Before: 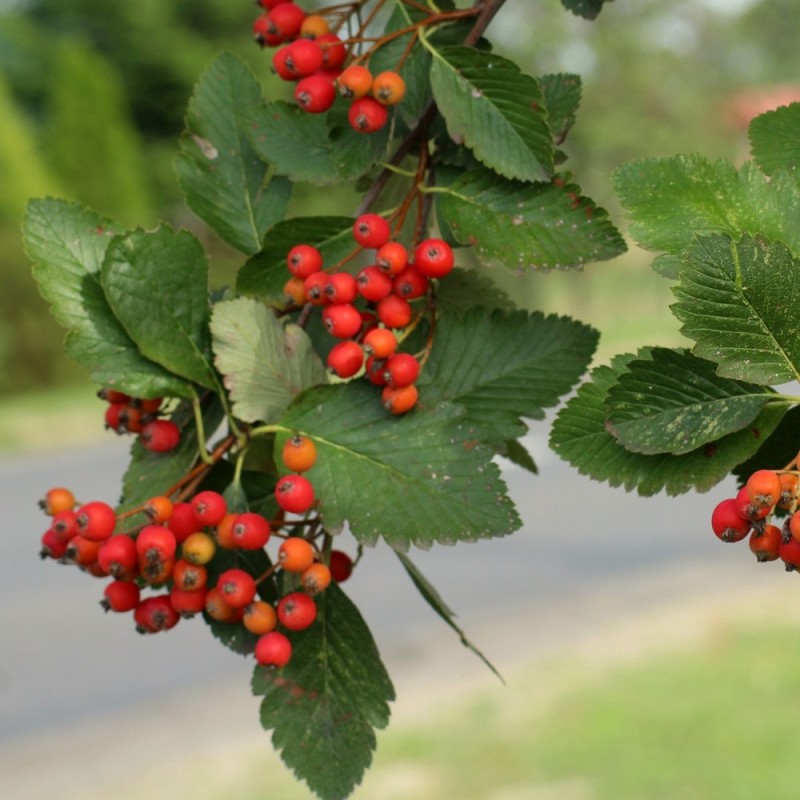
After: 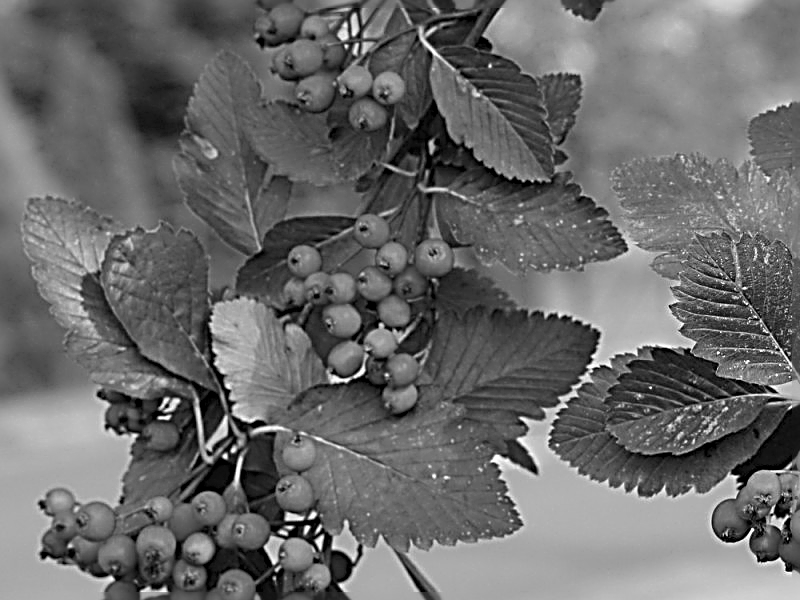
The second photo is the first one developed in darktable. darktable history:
crop: bottom 24.967%
monochrome: on, module defaults
sharpen: radius 3.158, amount 1.731
